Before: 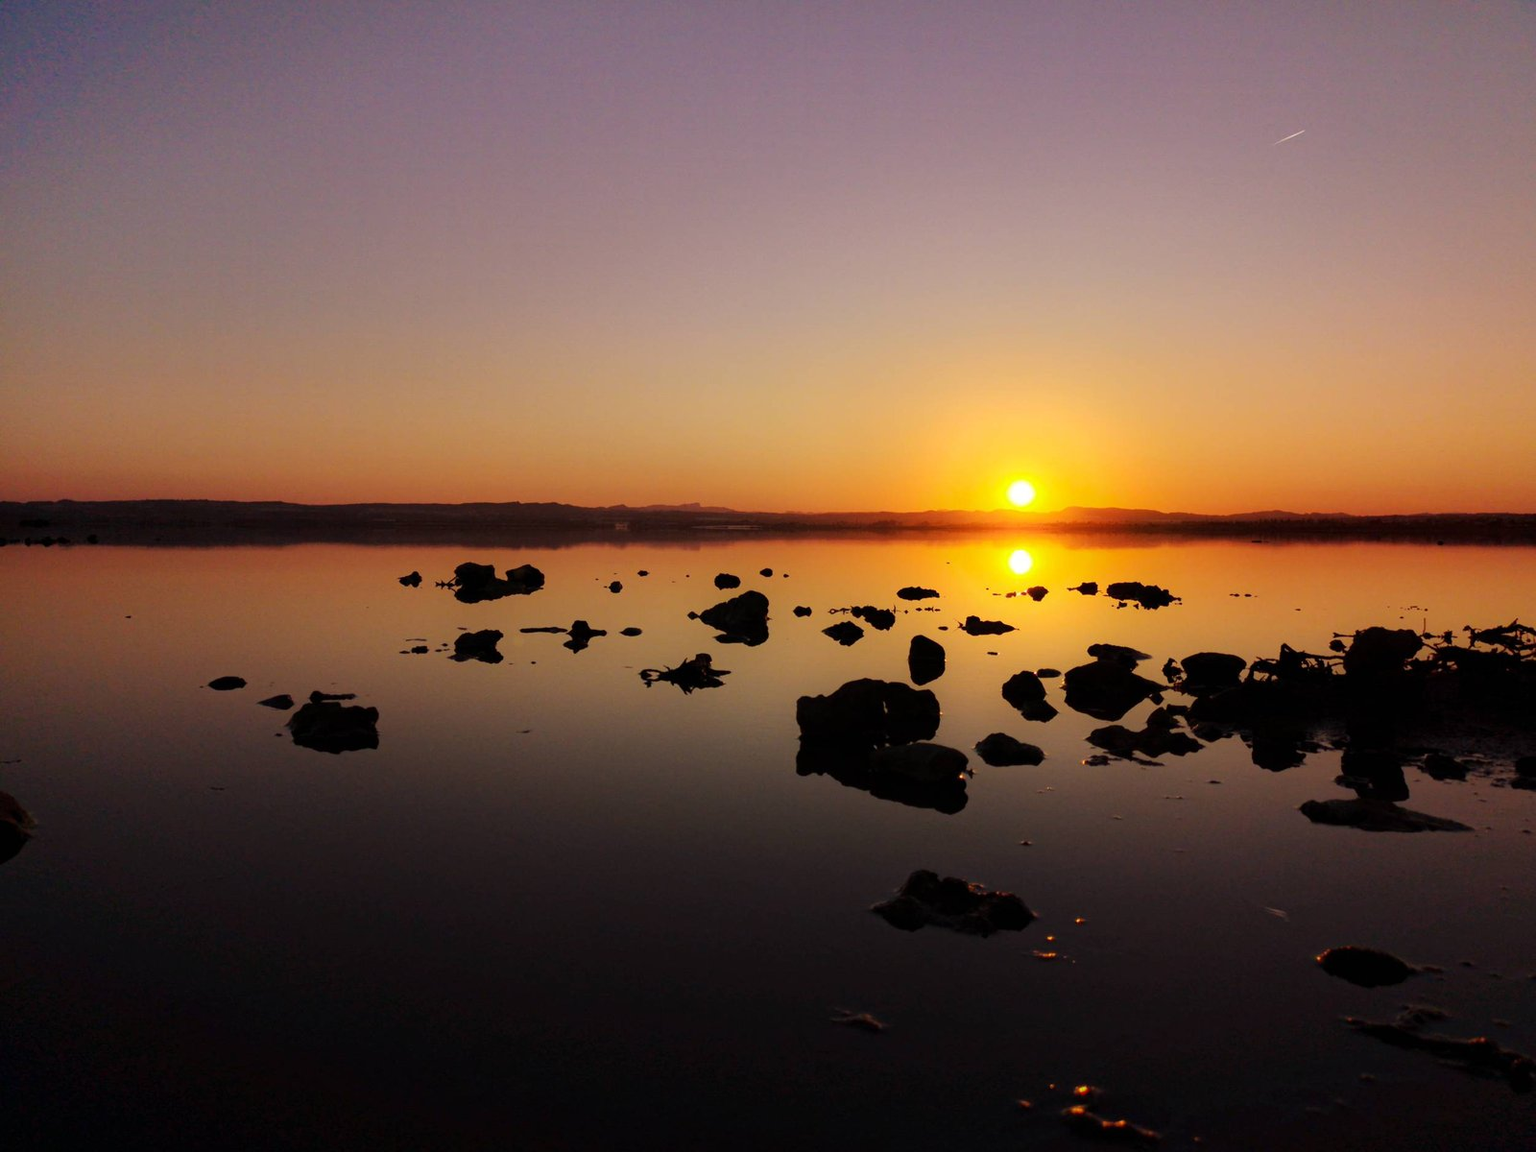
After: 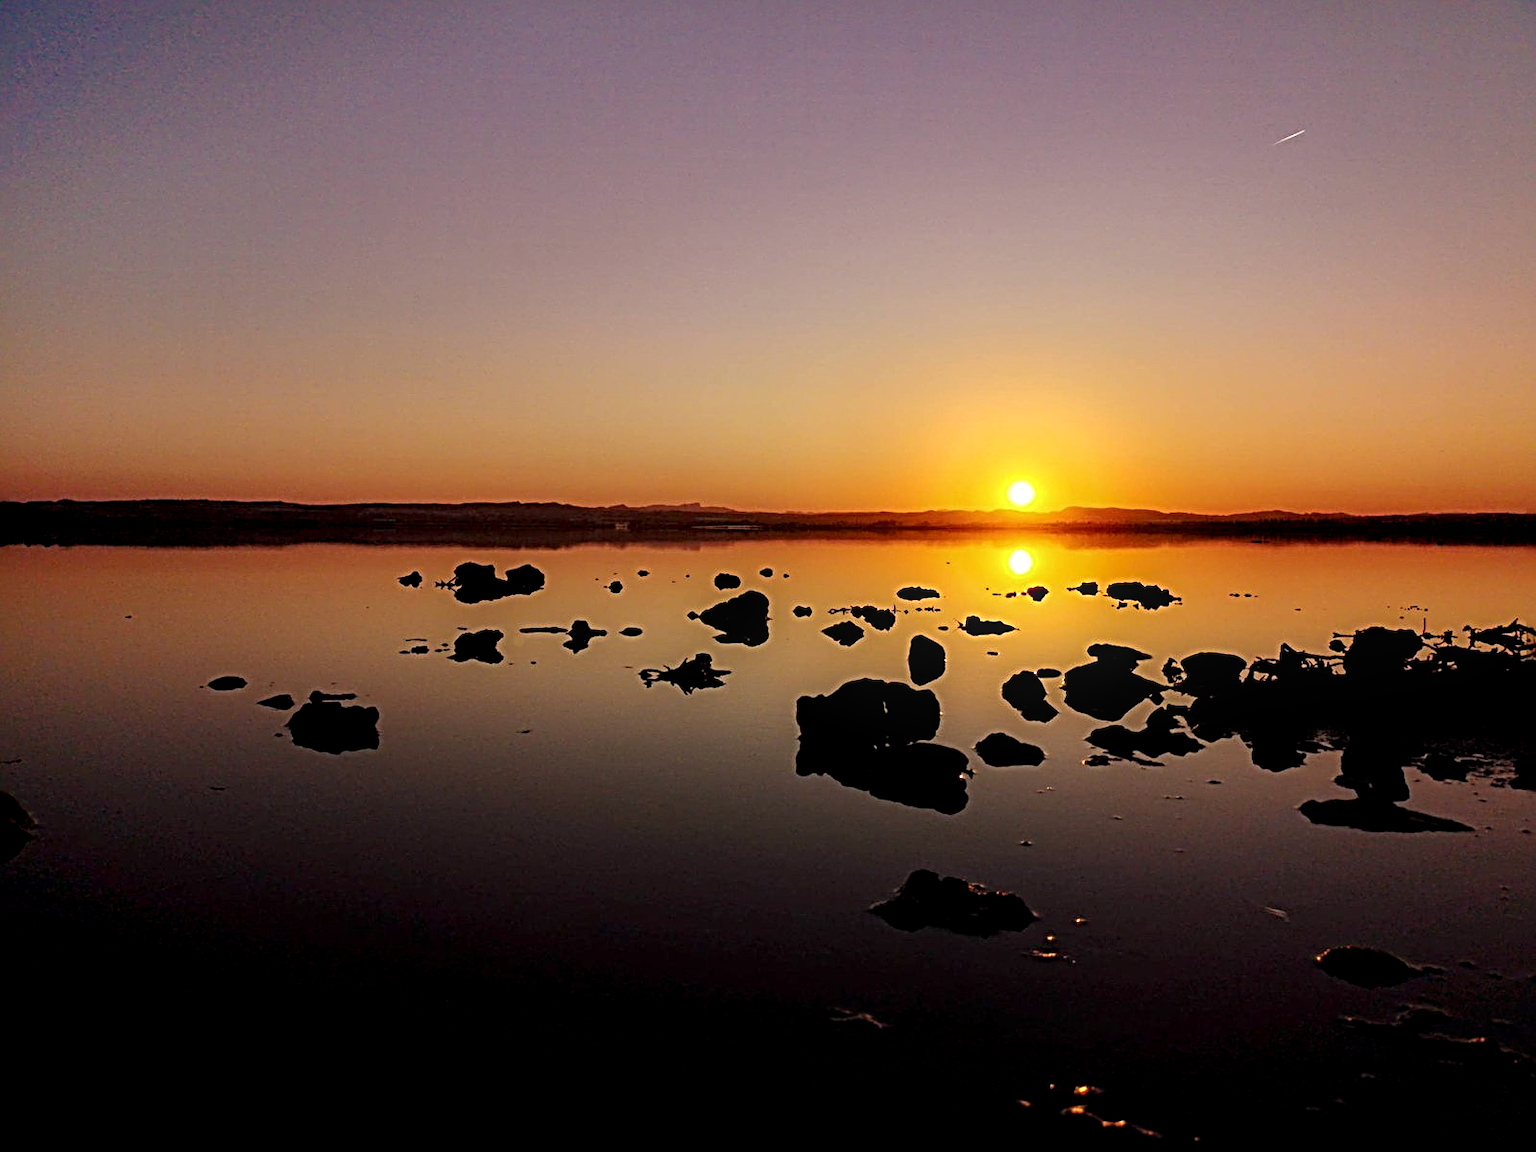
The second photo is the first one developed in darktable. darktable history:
sharpen: radius 3.664, amount 0.942
exposure: black level correction 0.004, exposure 0.015 EV, compensate highlight preservation false
local contrast: on, module defaults
color balance rgb: power › hue 328.66°, linear chroma grading › shadows -1.864%, linear chroma grading › highlights -14.351%, linear chroma grading › global chroma -9.589%, linear chroma grading › mid-tones -9.909%, perceptual saturation grading › global saturation 29.475%
